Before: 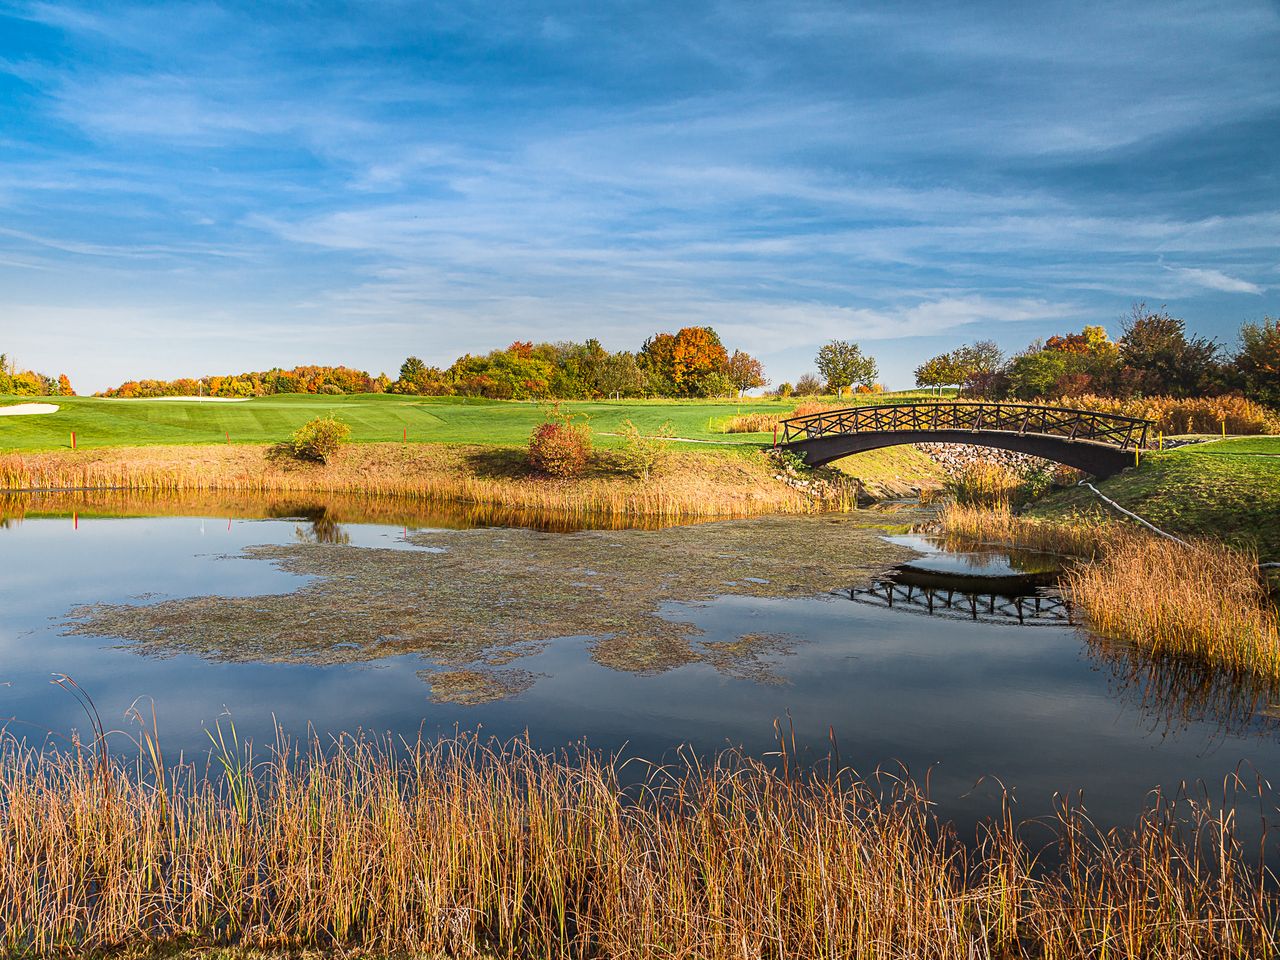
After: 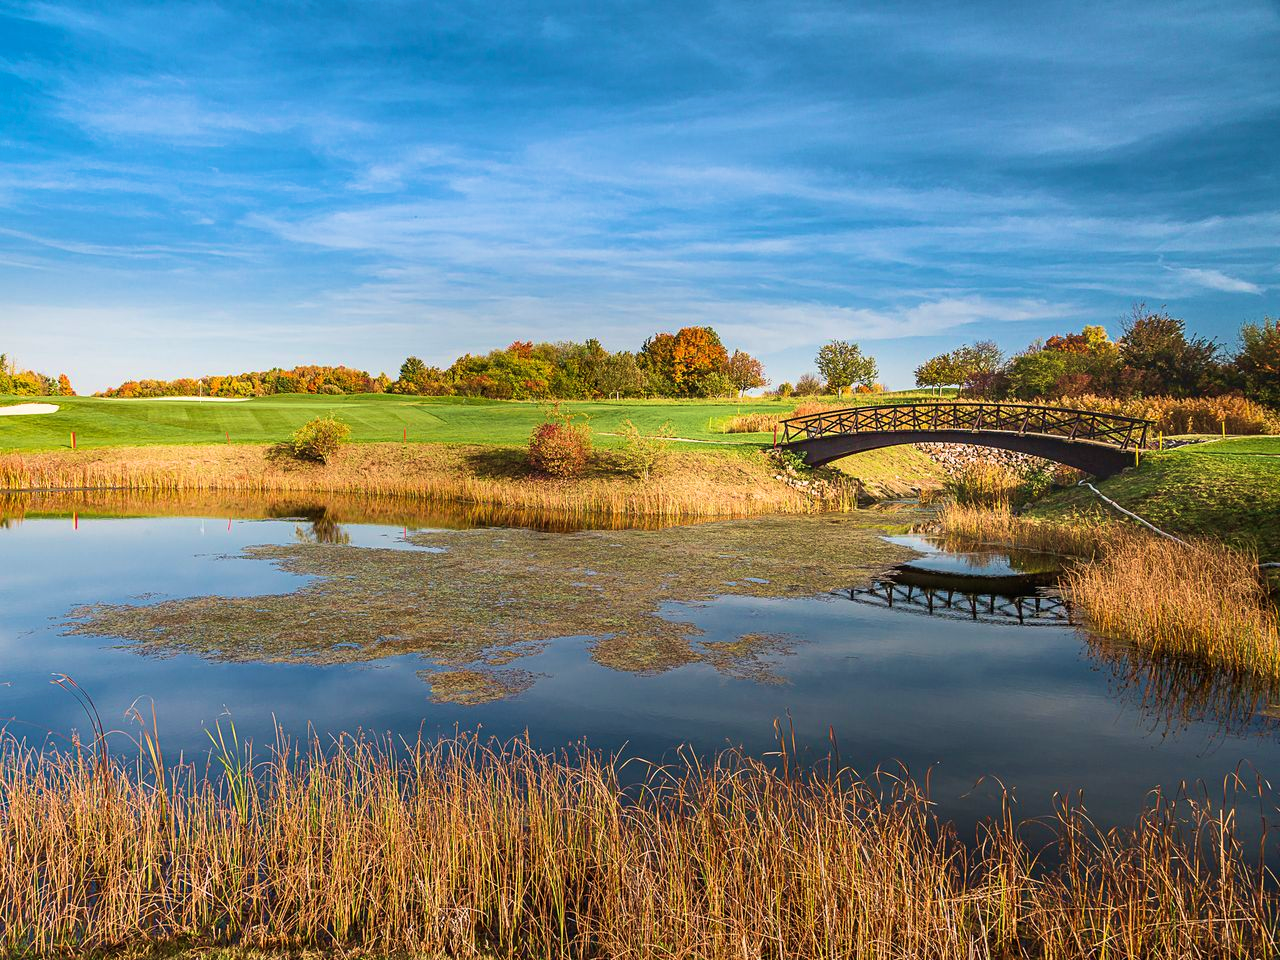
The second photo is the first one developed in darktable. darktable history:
velvia: strength 44.56%
